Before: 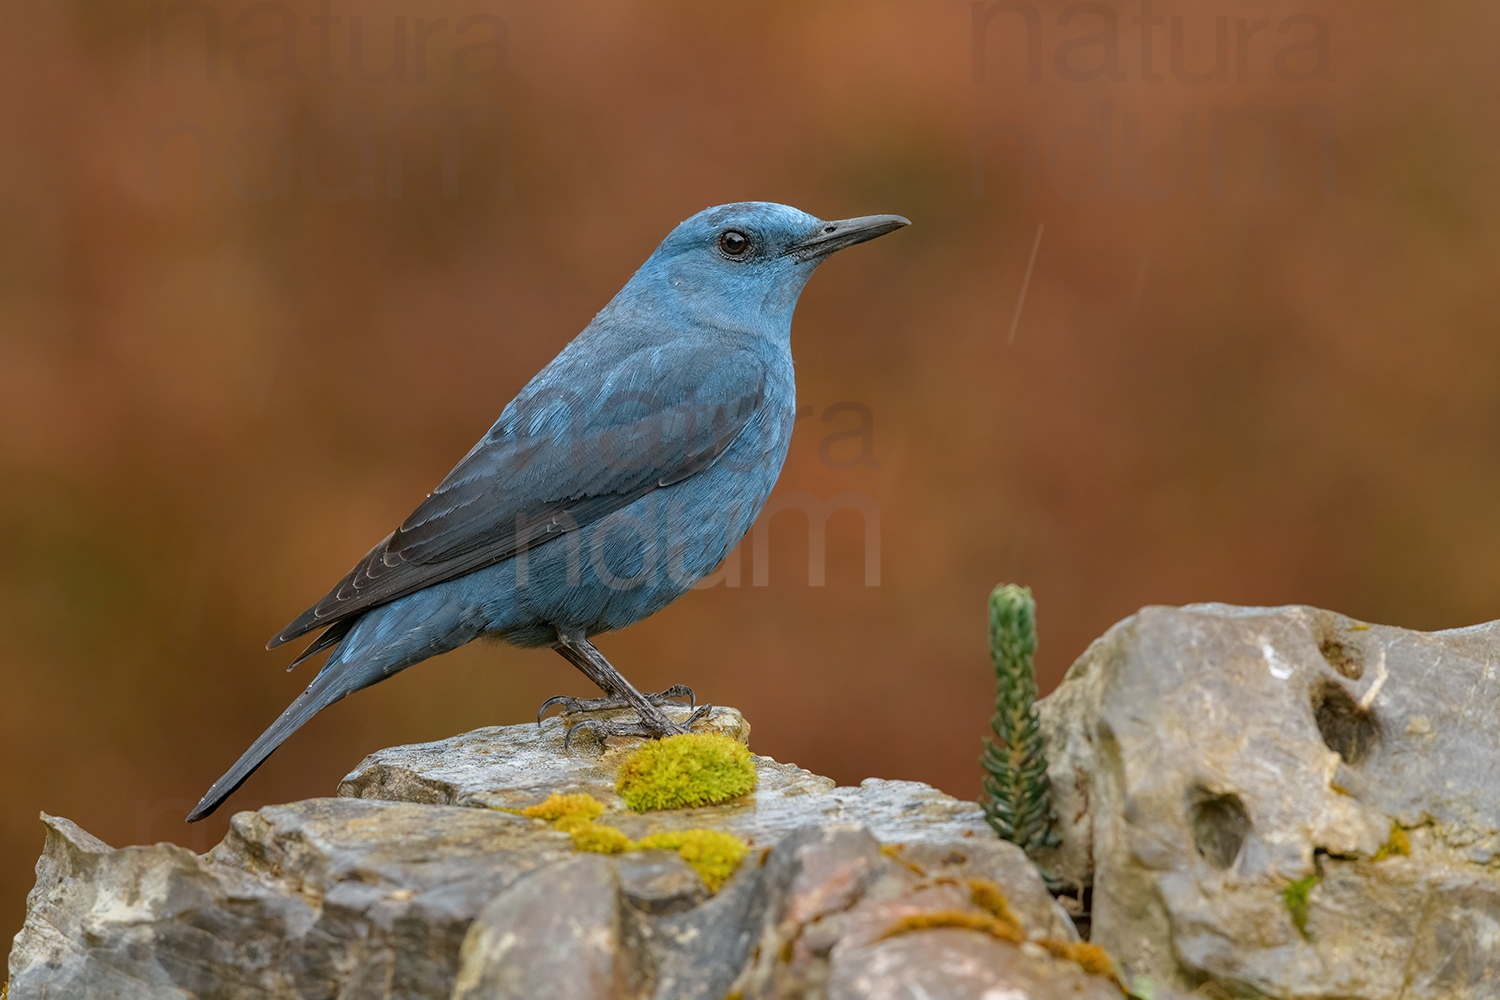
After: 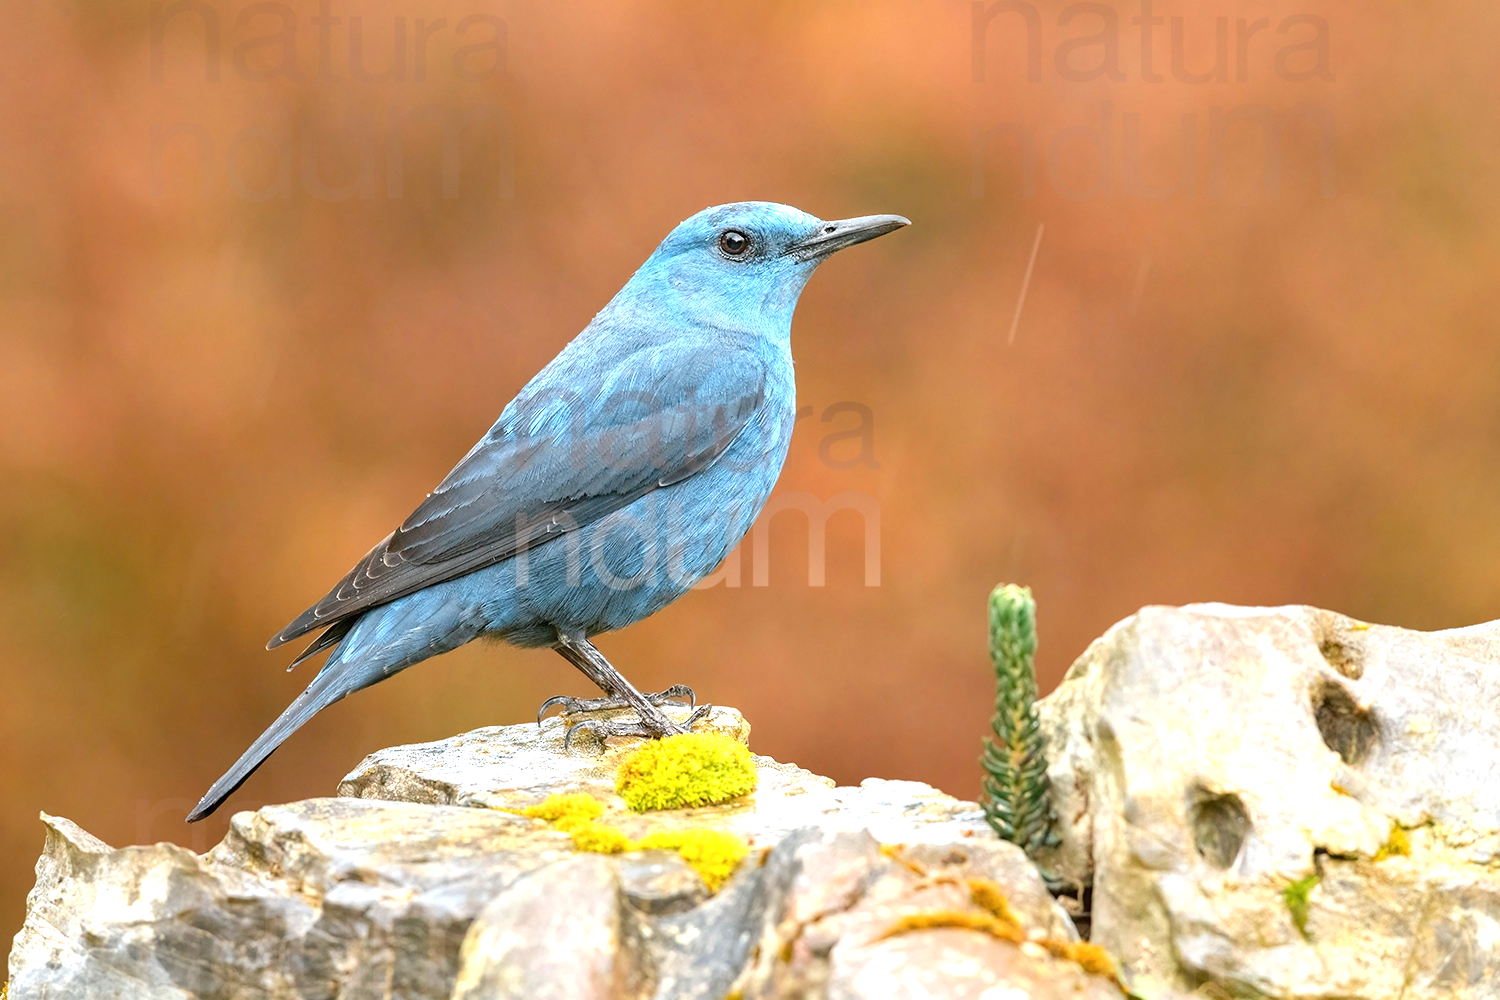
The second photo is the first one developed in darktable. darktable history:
exposure: exposure 1.477 EV, compensate highlight preservation false
